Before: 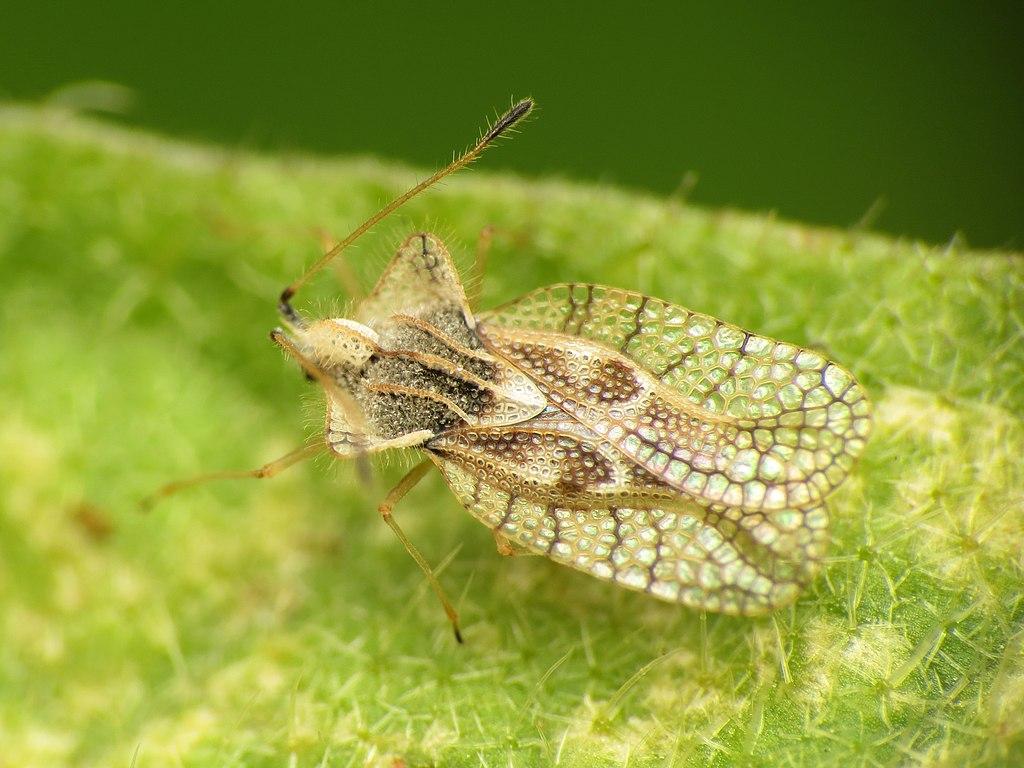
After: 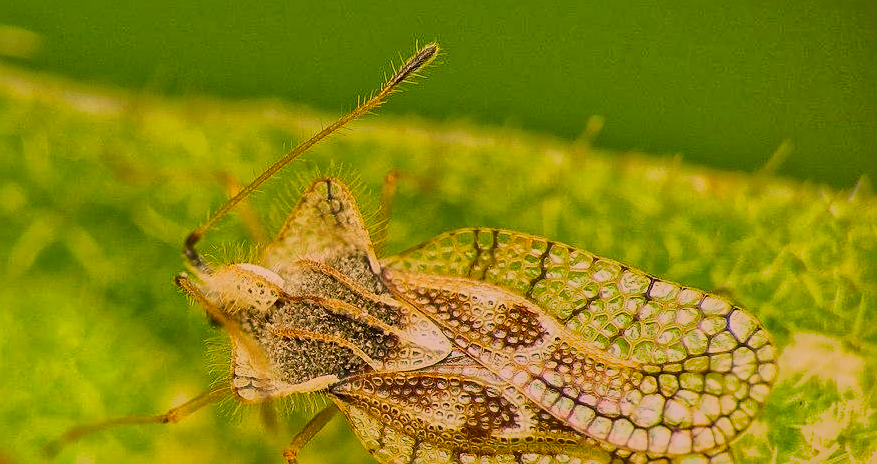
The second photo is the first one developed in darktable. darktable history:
shadows and highlights: shadows 53, soften with gaussian
crop and rotate: left 9.345%, top 7.22%, right 4.982%, bottom 32.331%
color correction: highlights a* 21.16, highlights b* 19.61
tone equalizer: -7 EV 0.15 EV, -6 EV 0.6 EV, -5 EV 1.15 EV, -4 EV 1.33 EV, -3 EV 1.15 EV, -2 EV 0.6 EV, -1 EV 0.15 EV, mask exposure compensation -0.5 EV
sharpen: on, module defaults
exposure: black level correction 0, exposure 0.7 EV, compensate exposure bias true, compensate highlight preservation false
white balance: red 0.983, blue 1.036
global tonemap: drago (1, 100), detail 1
